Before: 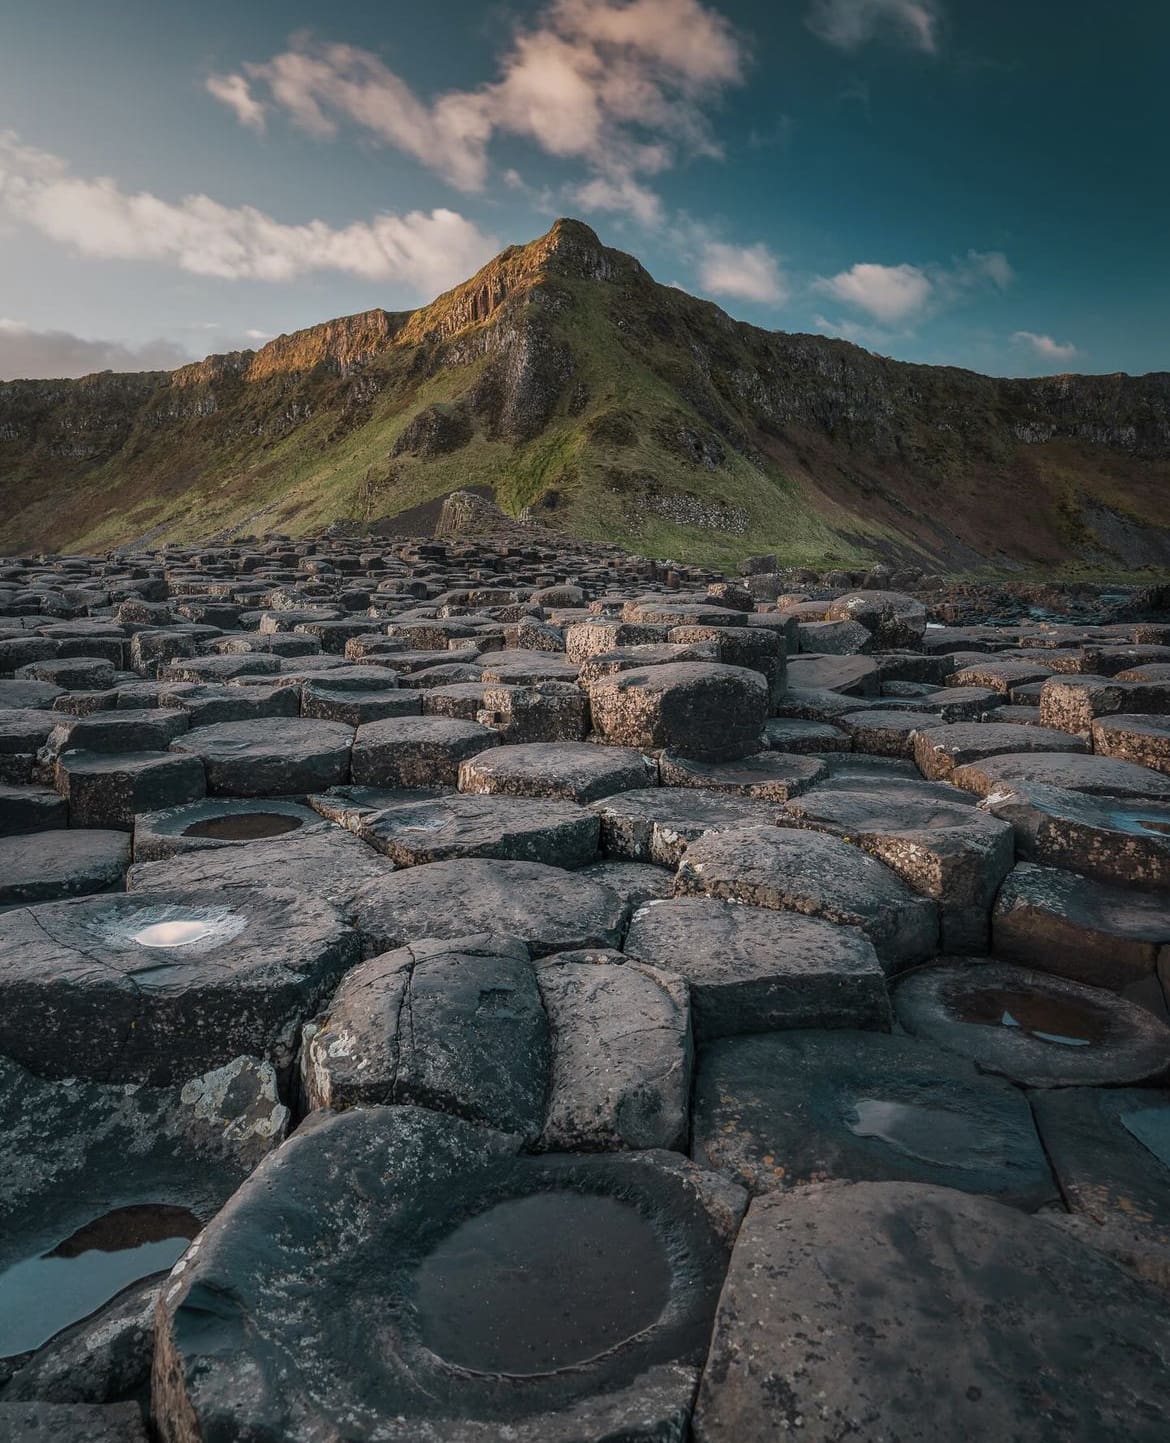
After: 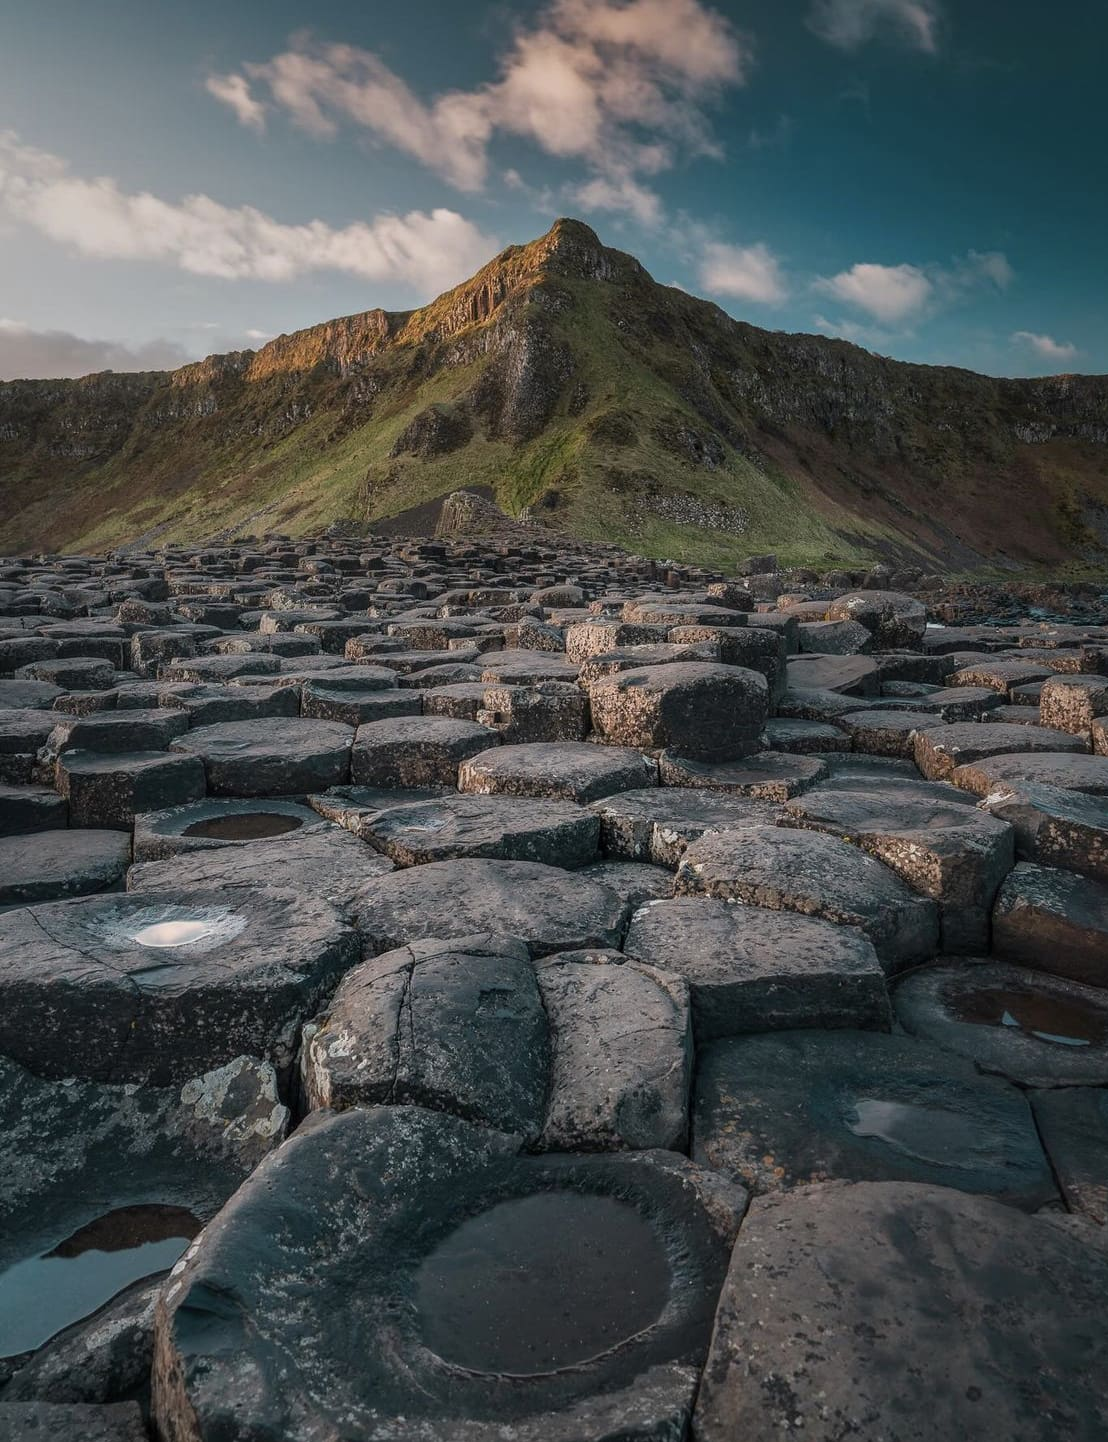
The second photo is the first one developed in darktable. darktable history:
crop and rotate: left 0%, right 5.242%
